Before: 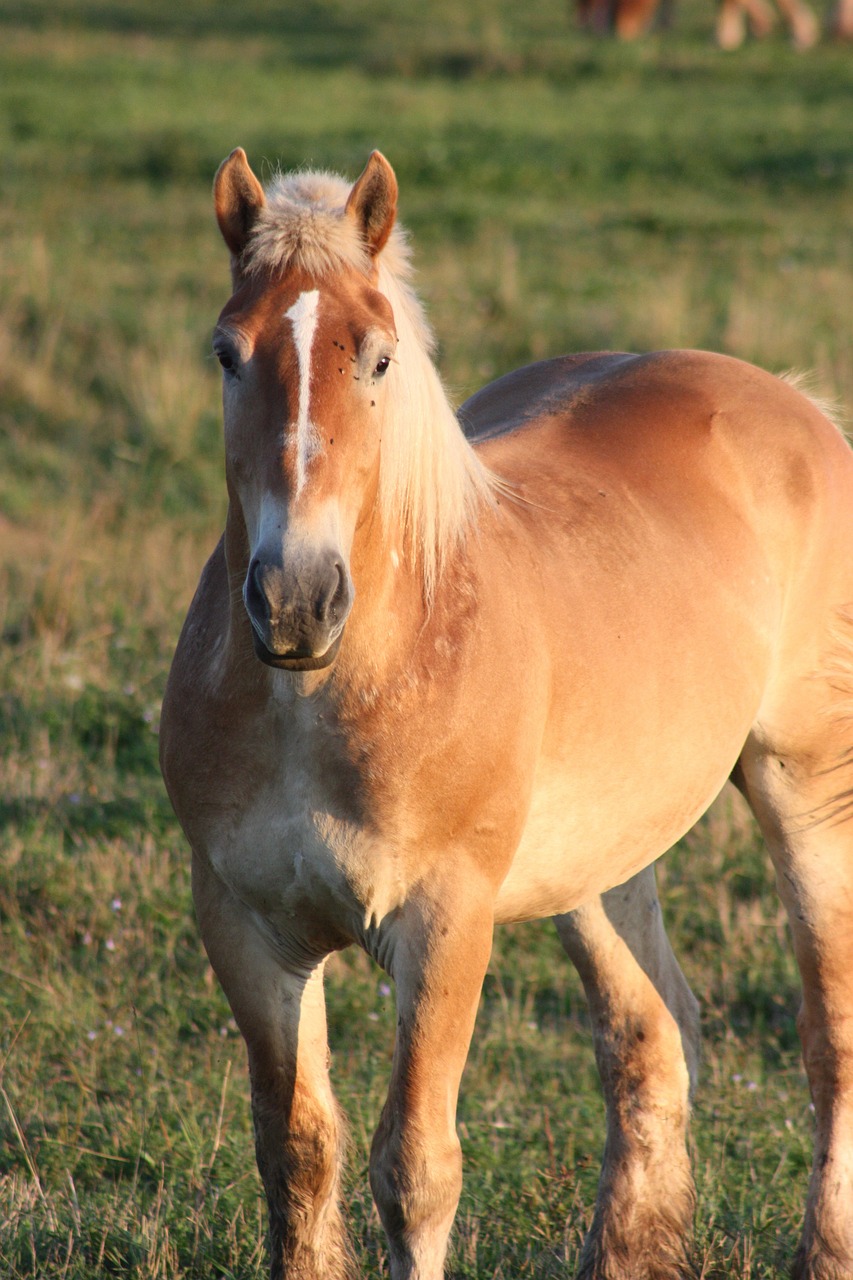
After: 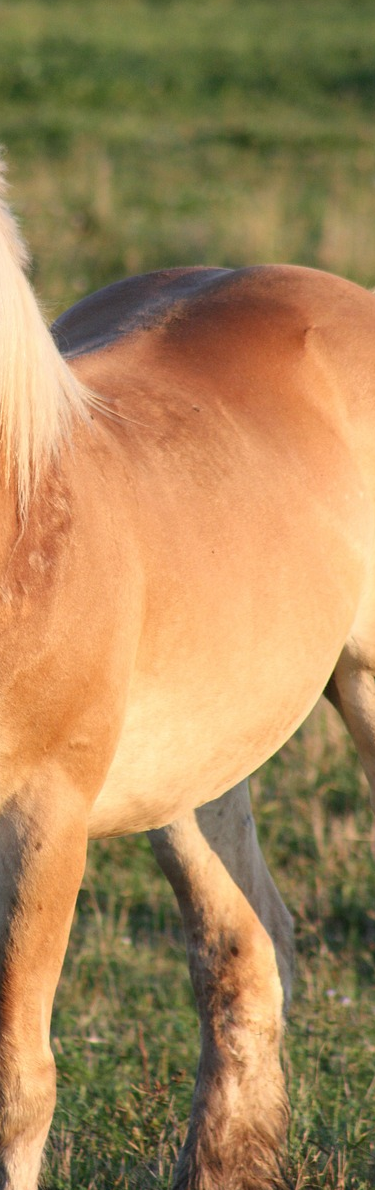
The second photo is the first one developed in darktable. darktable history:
exposure: compensate highlight preservation false
crop: left 47.628%, top 6.643%, right 7.874%
